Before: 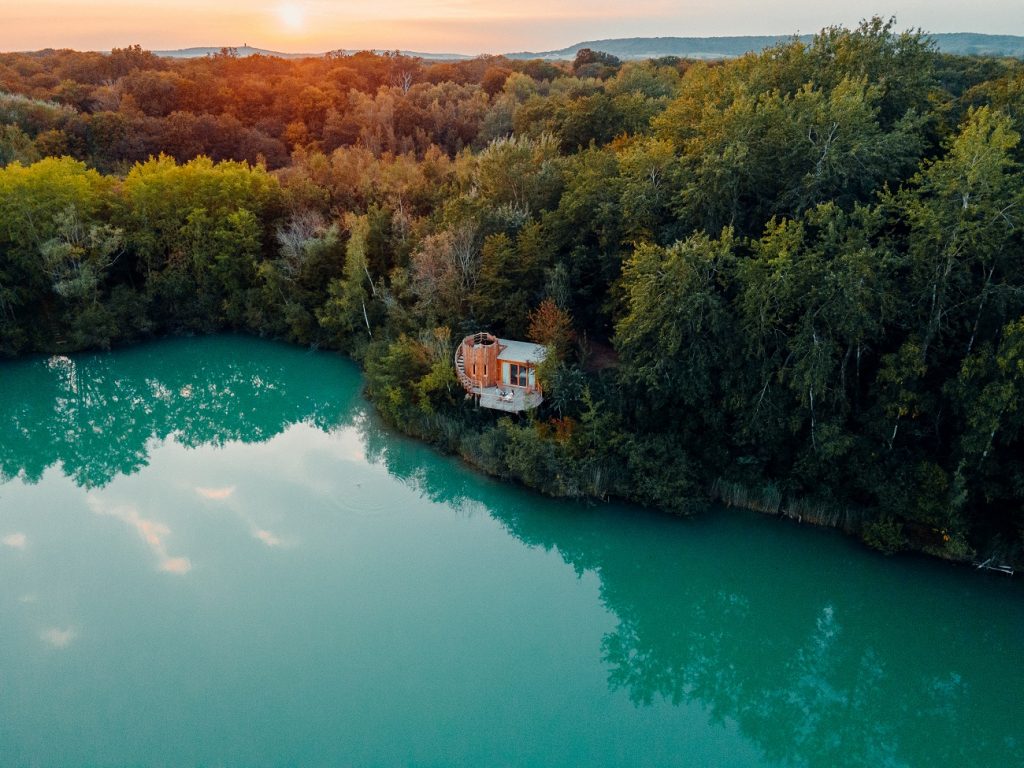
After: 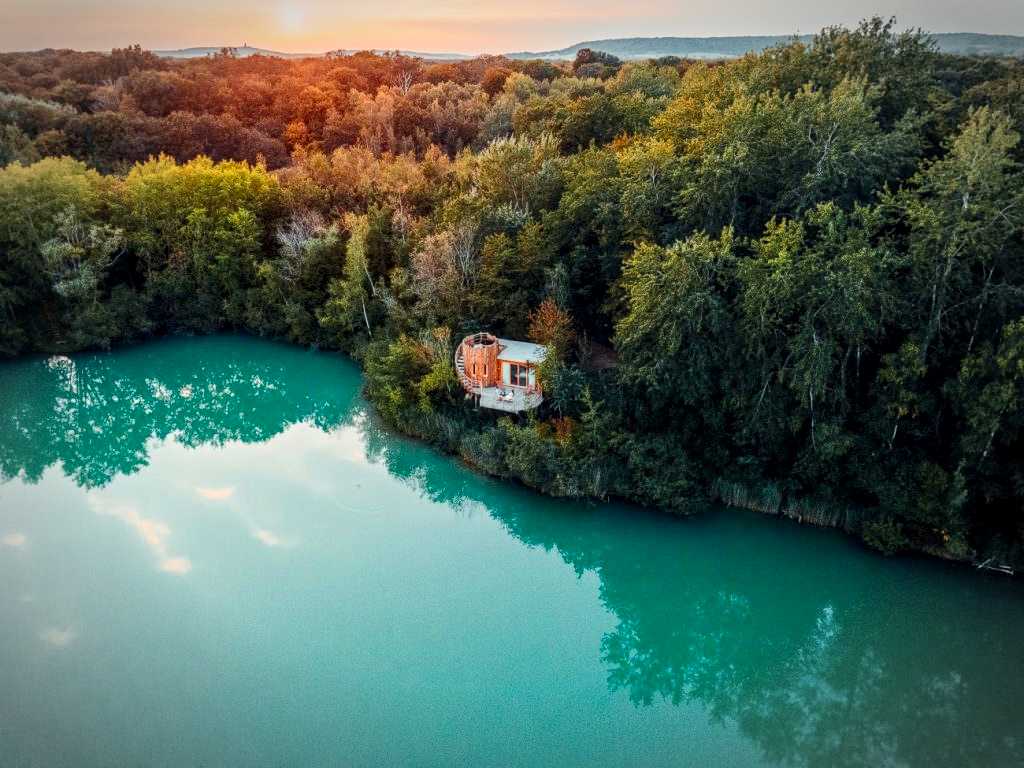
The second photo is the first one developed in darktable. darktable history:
contrast brightness saturation: contrast 0.2, brightness 0.16, saturation 0.22
vignetting: automatic ratio true
local contrast: detail 130%
